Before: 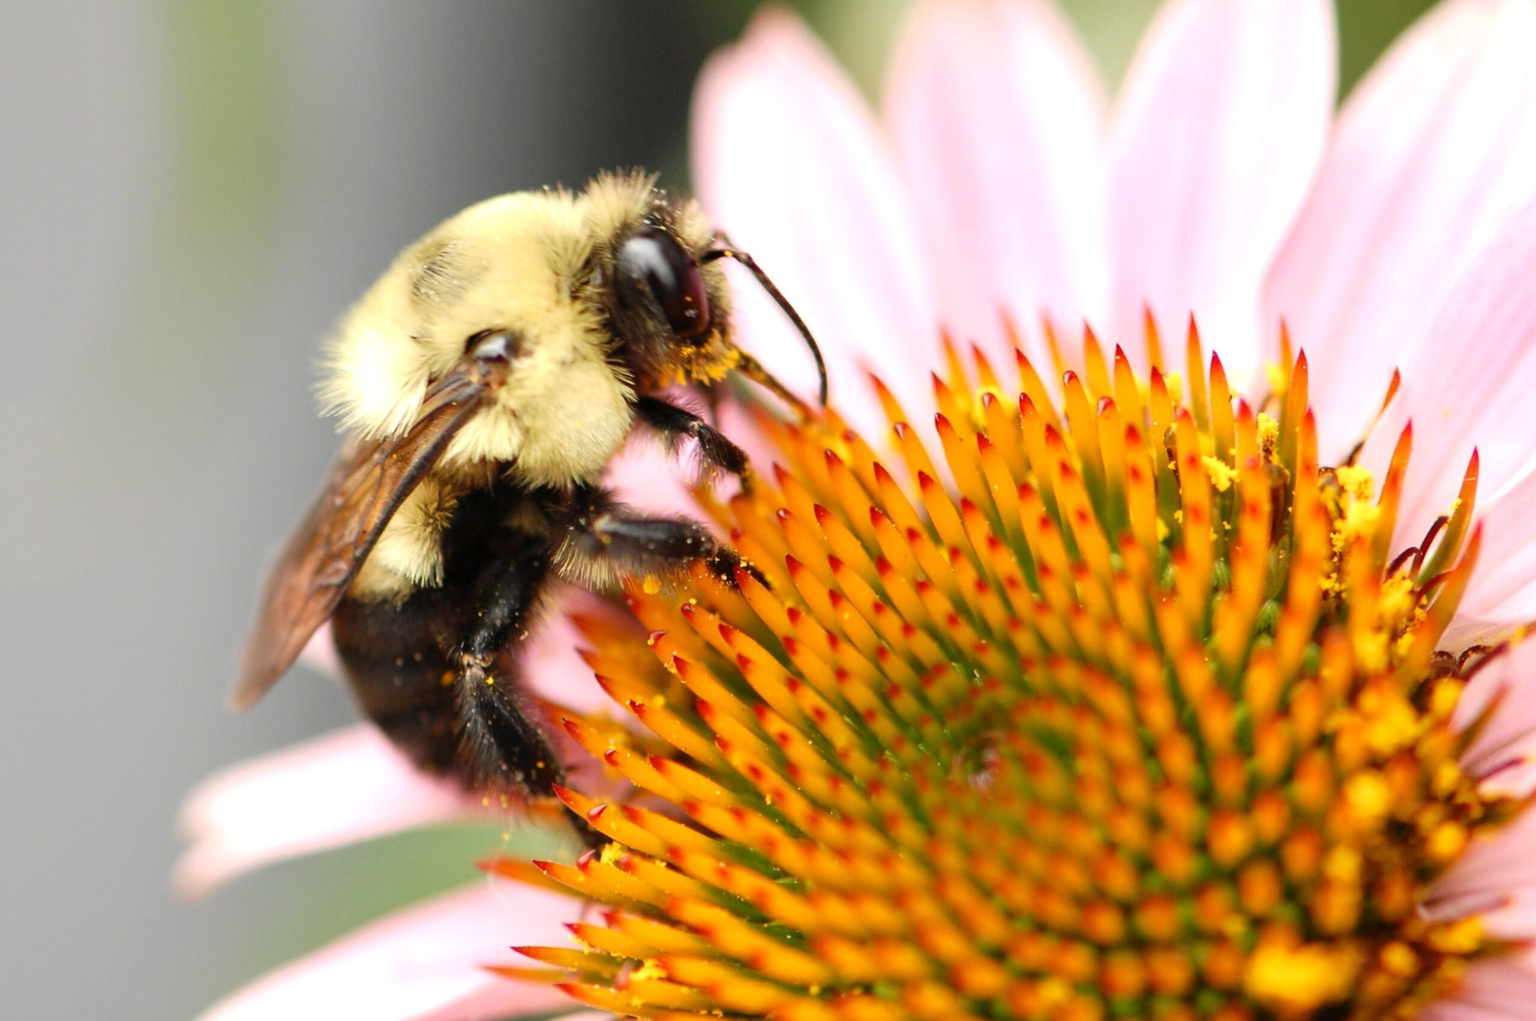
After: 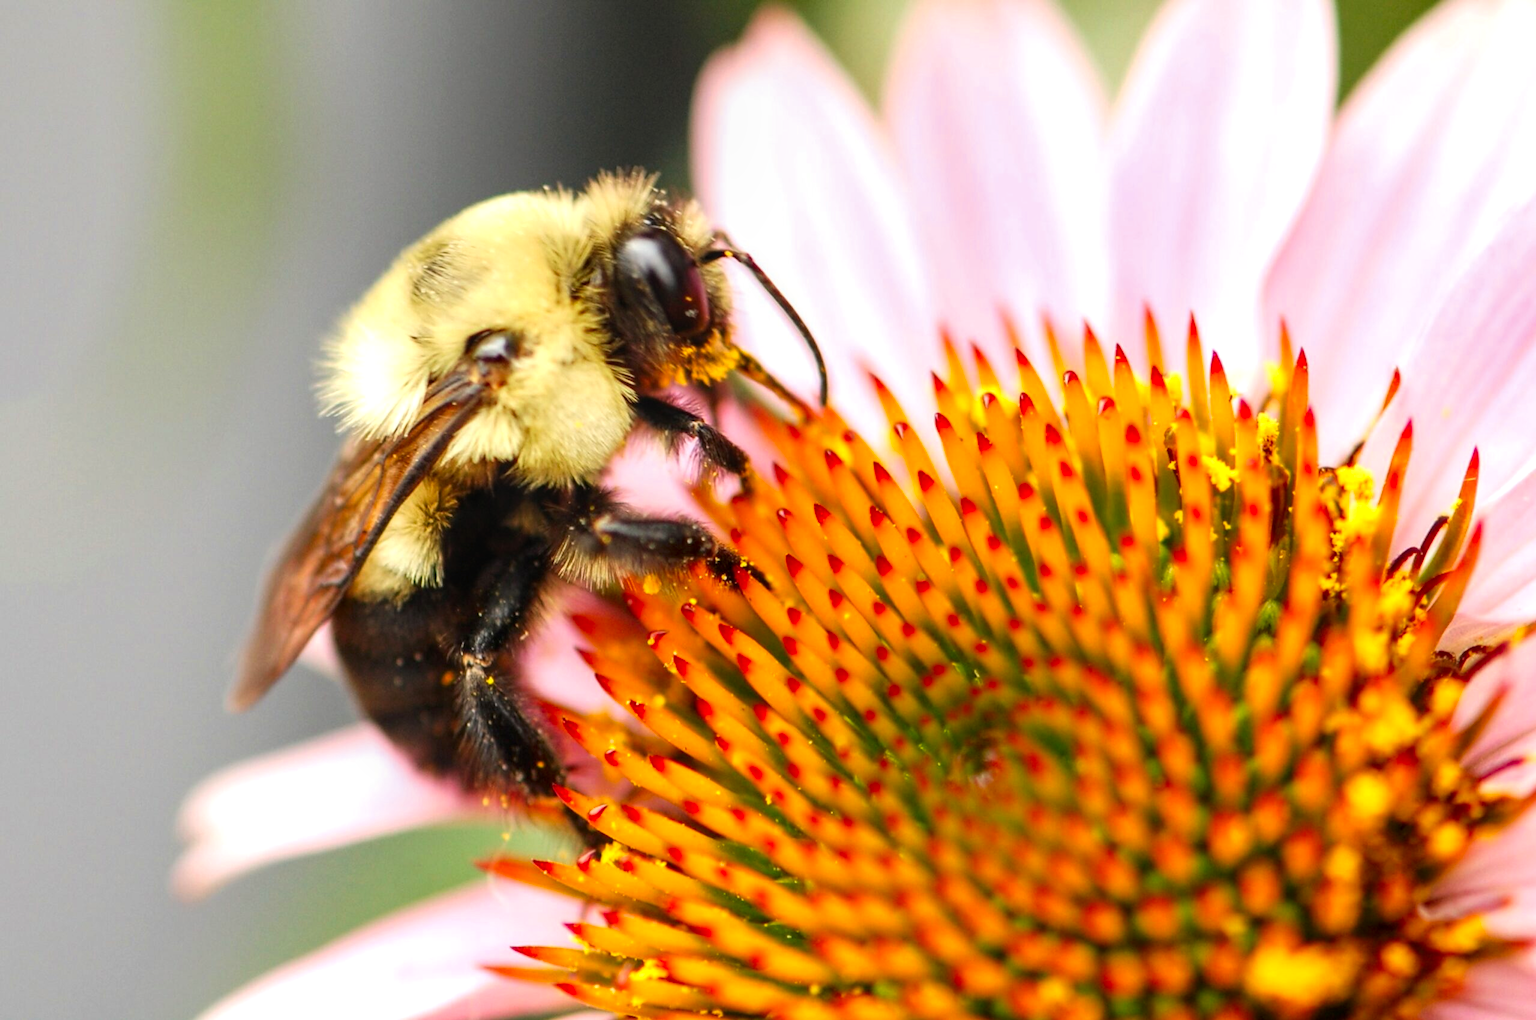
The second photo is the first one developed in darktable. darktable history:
color zones: curves: ch0 [(0, 0.613) (0.01, 0.613) (0.245, 0.448) (0.498, 0.529) (0.642, 0.665) (0.879, 0.777) (0.99, 0.613)]; ch1 [(0, 0) (0.143, 0) (0.286, 0) (0.429, 0) (0.571, 0) (0.714, 0) (0.857, 0)], mix -121.96%
tone curve: curves: ch0 [(0, 0) (0.003, 0.014) (0.011, 0.019) (0.025, 0.029) (0.044, 0.047) (0.069, 0.071) (0.1, 0.101) (0.136, 0.131) (0.177, 0.166) (0.224, 0.212) (0.277, 0.263) (0.335, 0.32) (0.399, 0.387) (0.468, 0.459) (0.543, 0.541) (0.623, 0.626) (0.709, 0.717) (0.801, 0.813) (0.898, 0.909) (1, 1)], preserve colors none
local contrast: on, module defaults
